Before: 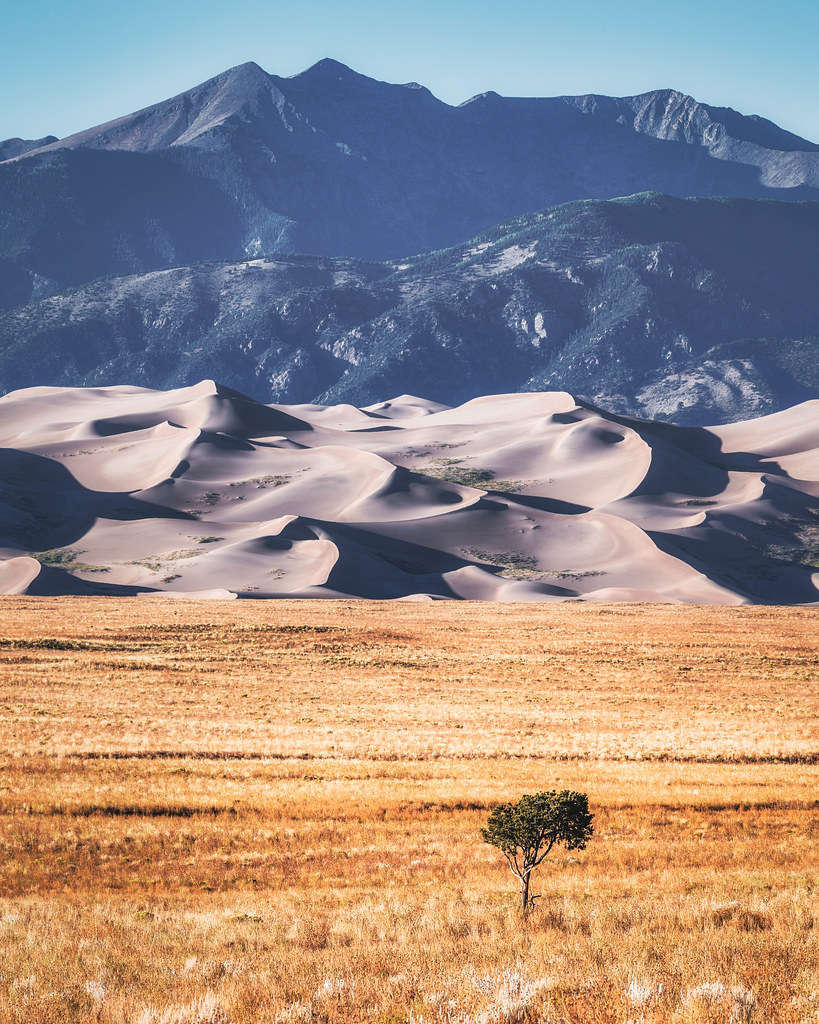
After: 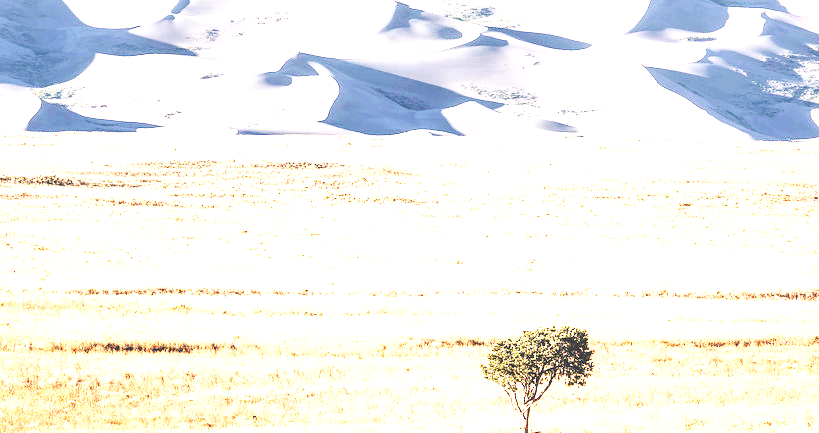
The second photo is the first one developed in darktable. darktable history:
crop: top 45.376%, bottom 12.292%
base curve: curves: ch0 [(0, 0) (0.007, 0.004) (0.027, 0.03) (0.046, 0.07) (0.207, 0.54) (0.442, 0.872) (0.673, 0.972) (1, 1)], preserve colors none
exposure: exposure 2.01 EV, compensate exposure bias true, compensate highlight preservation false
local contrast: on, module defaults
